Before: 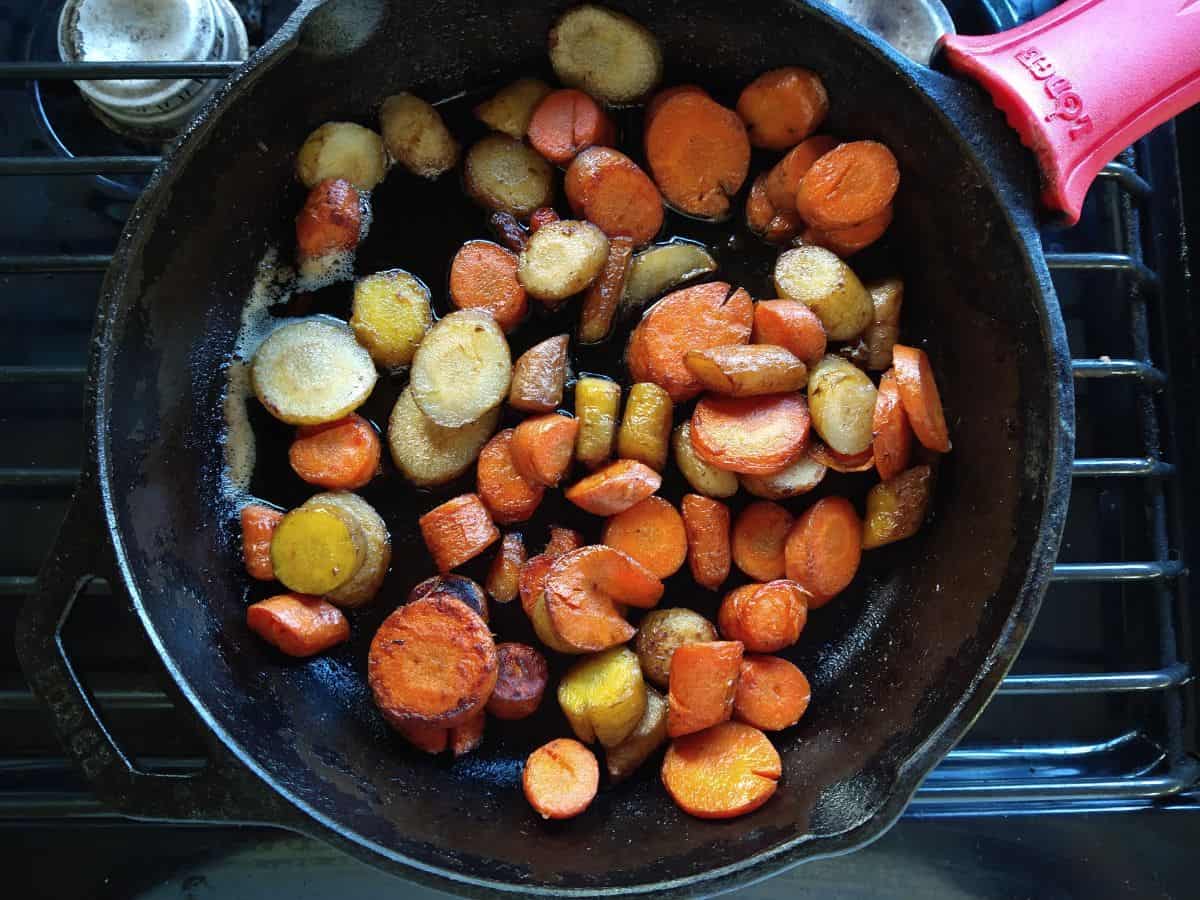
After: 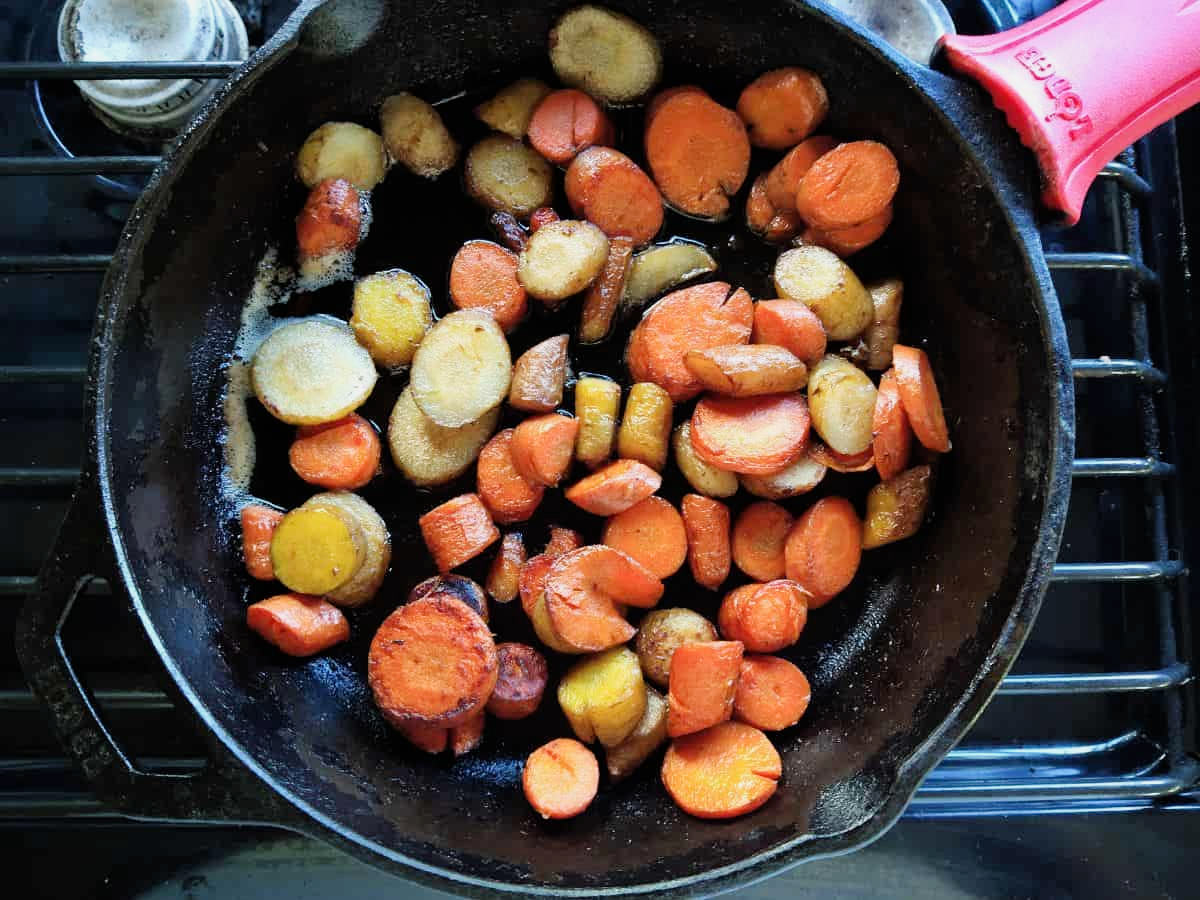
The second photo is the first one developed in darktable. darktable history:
filmic rgb: hardness 4.17
exposure: exposure 0.722 EV, compensate highlight preservation false
